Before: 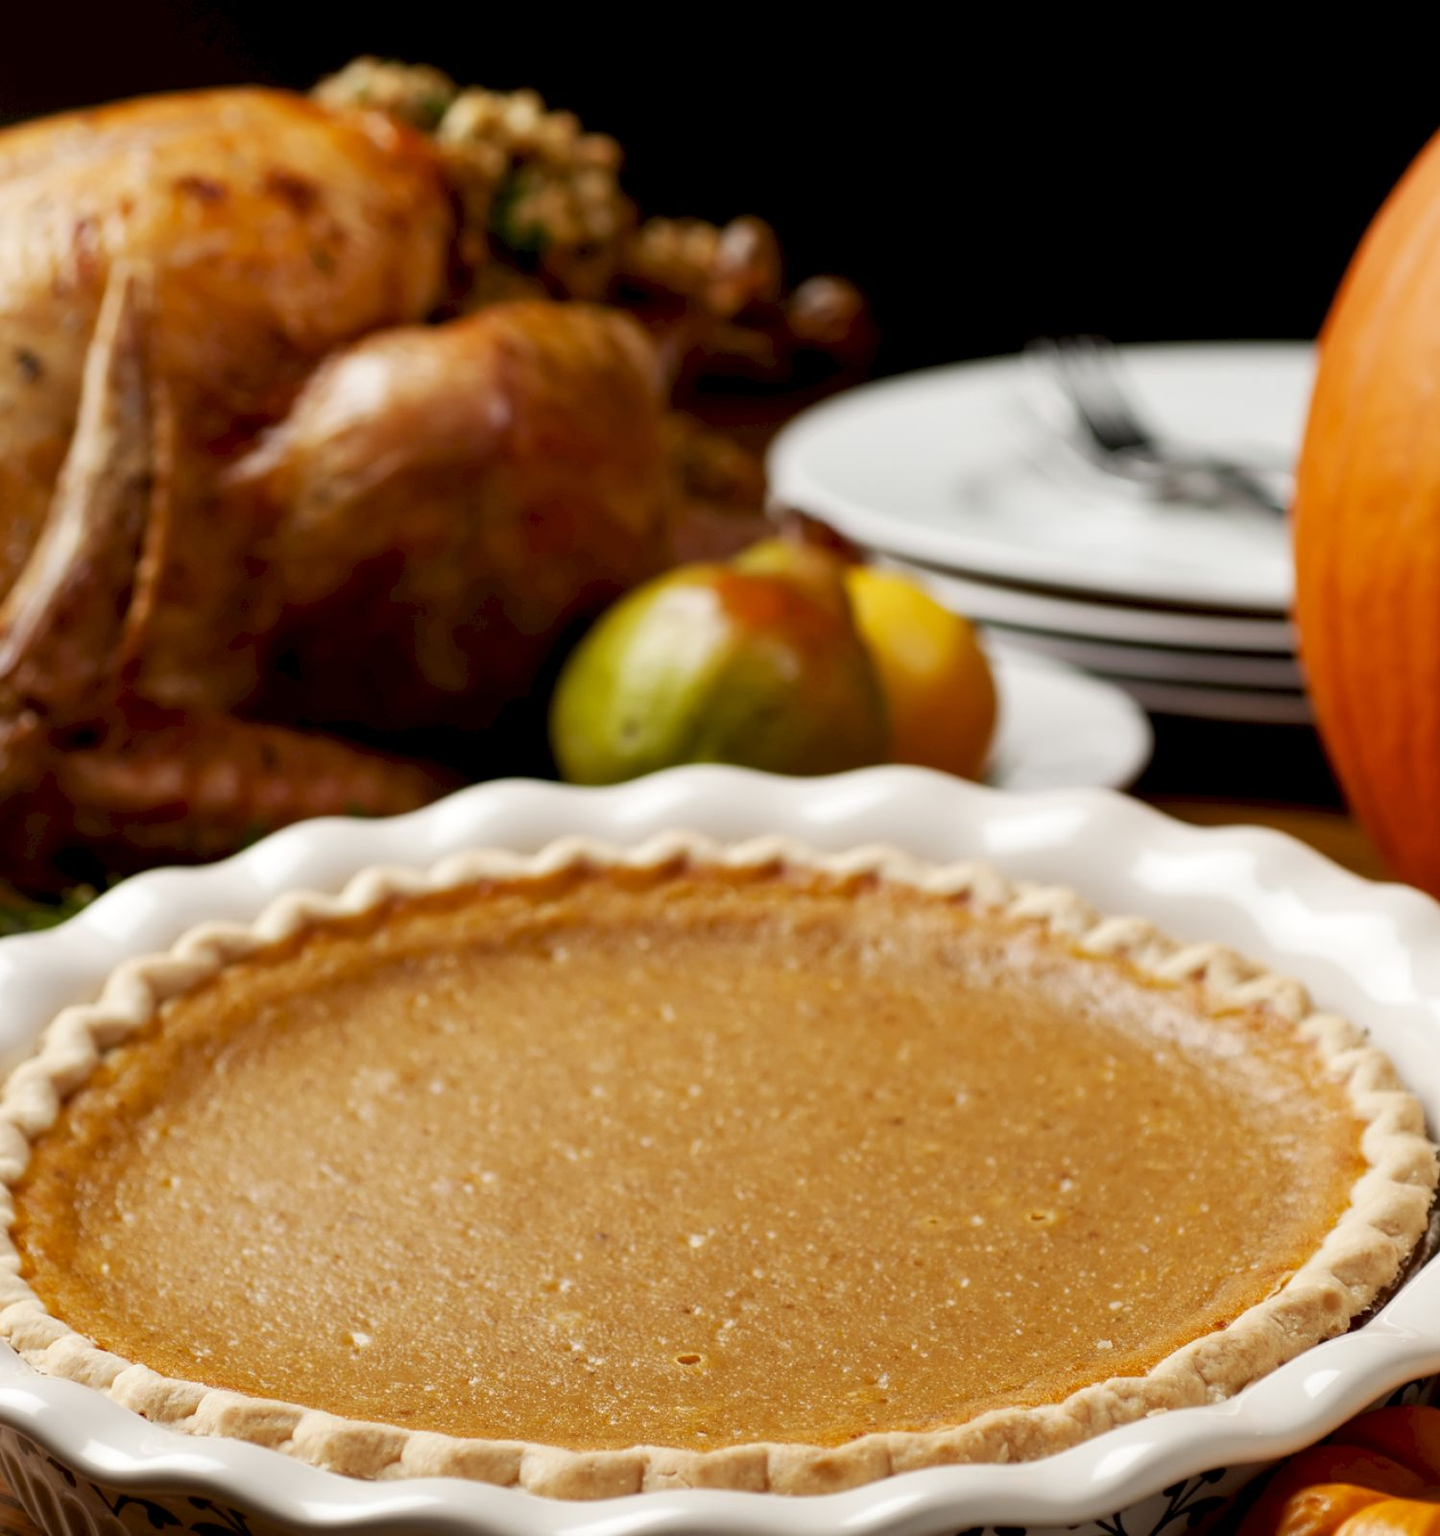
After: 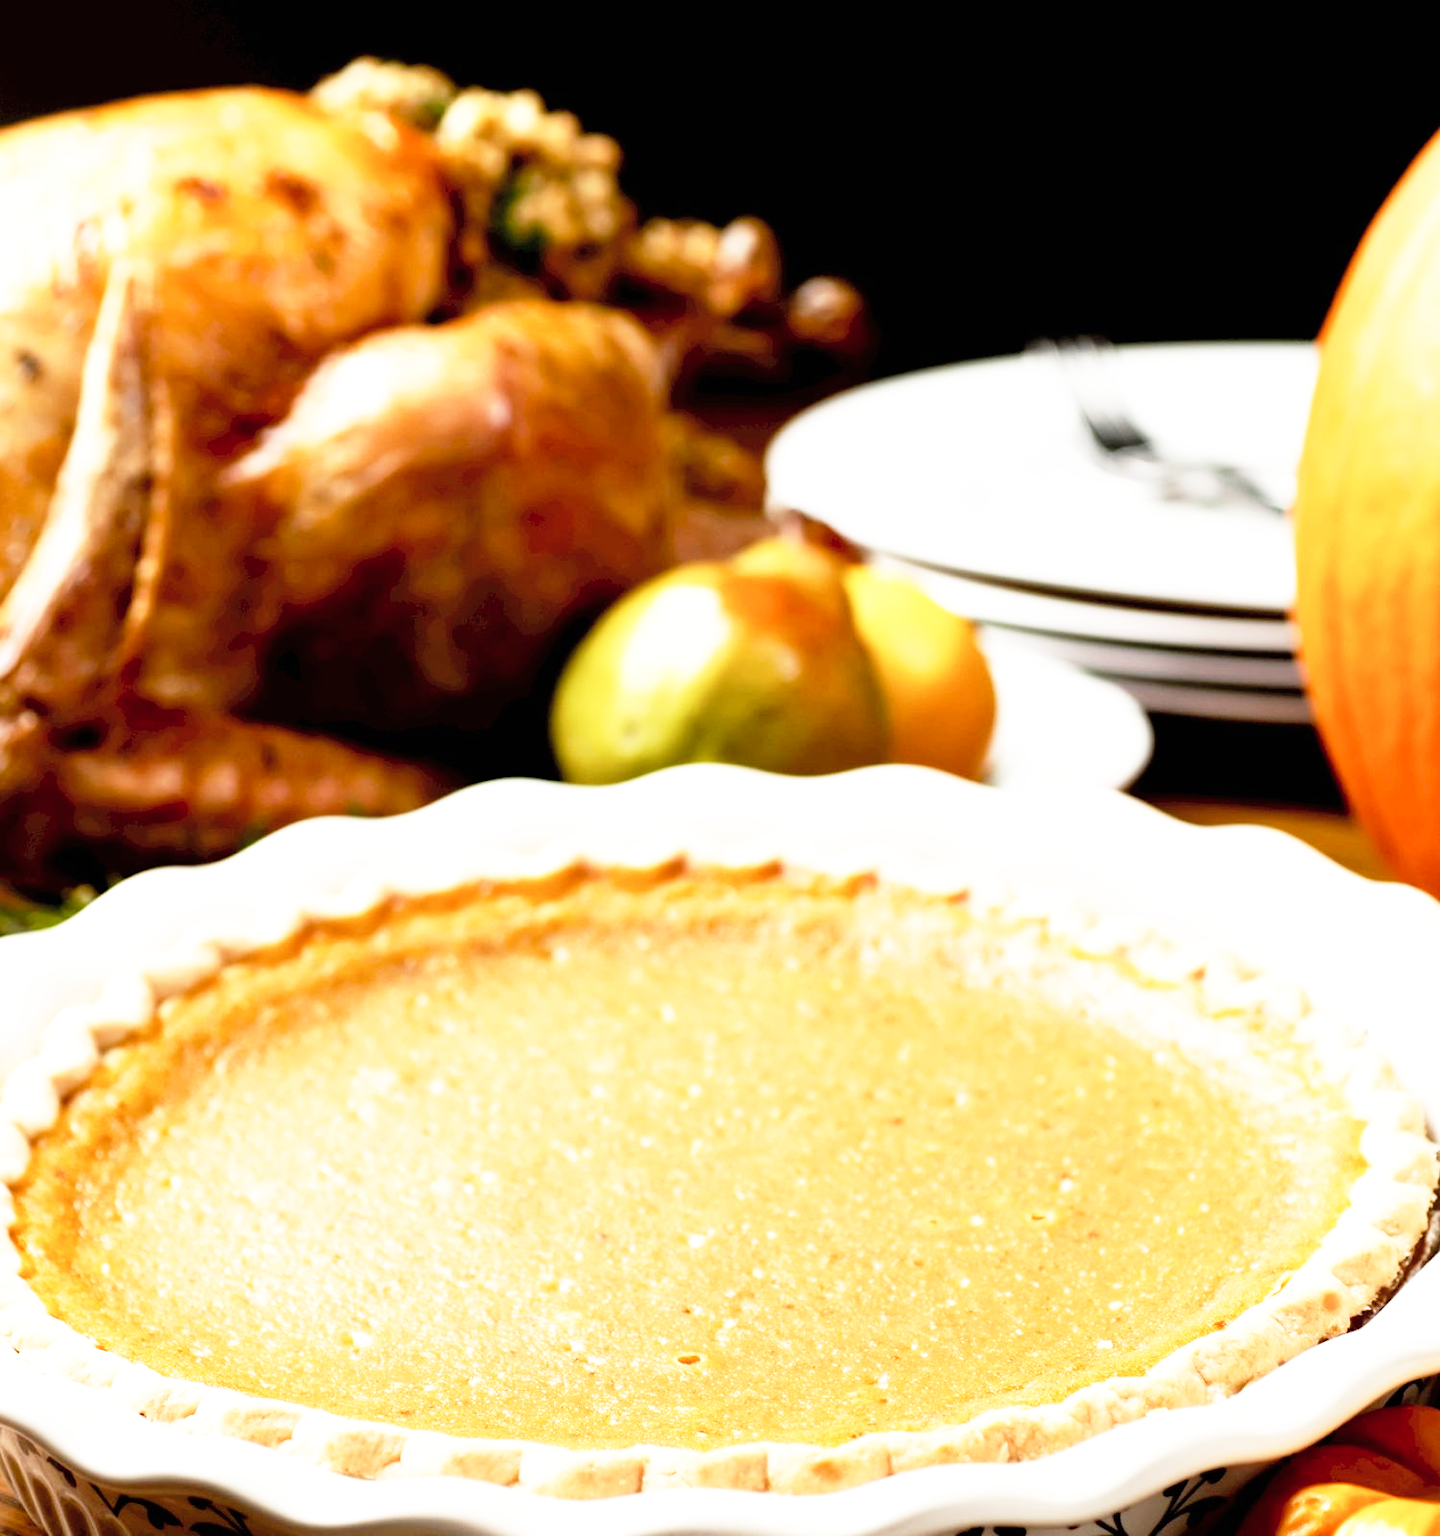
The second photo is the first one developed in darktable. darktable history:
exposure: black level correction 0, exposure 0.7 EV, compensate exposure bias true, compensate highlight preservation false
base curve: curves: ch0 [(0, 0) (0.012, 0.01) (0.073, 0.168) (0.31, 0.711) (0.645, 0.957) (1, 1)], preserve colors none
color correction: saturation 0.85
